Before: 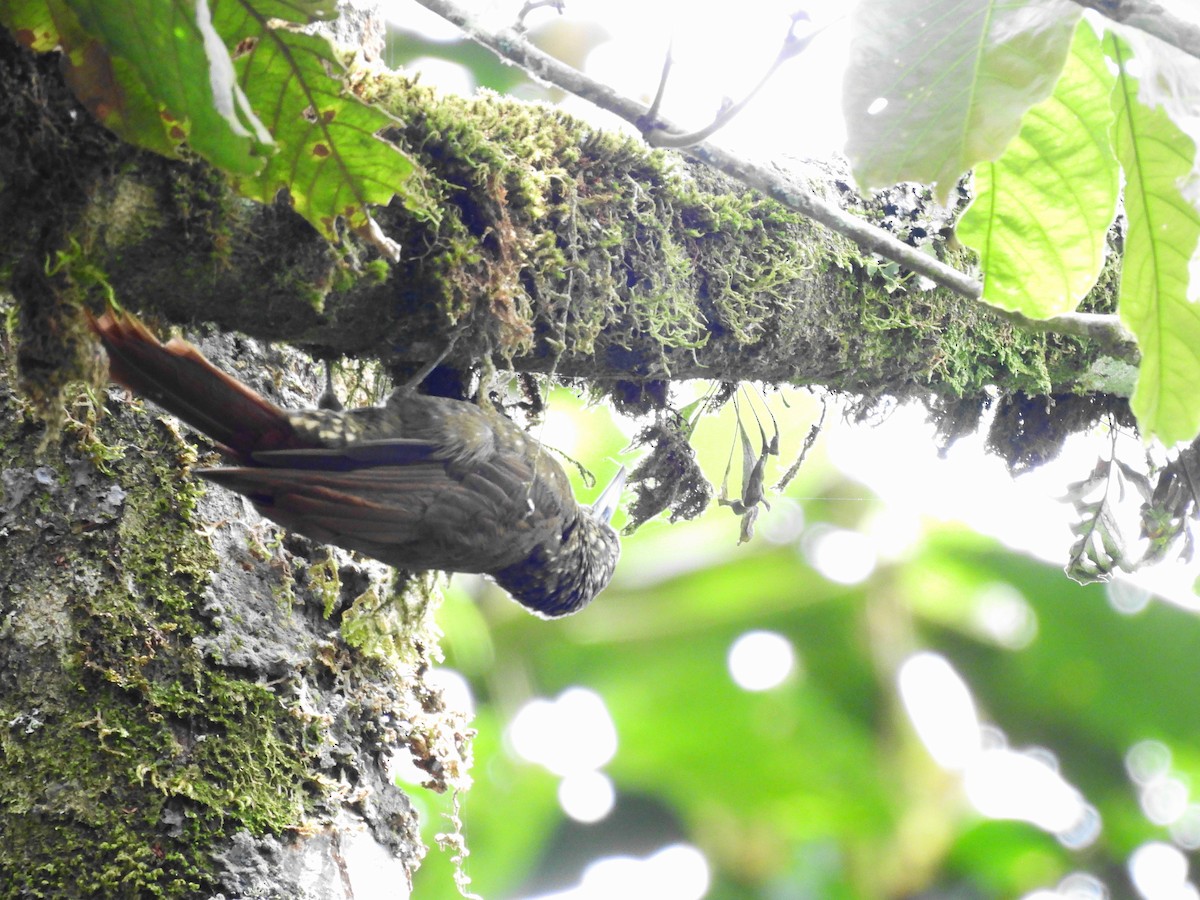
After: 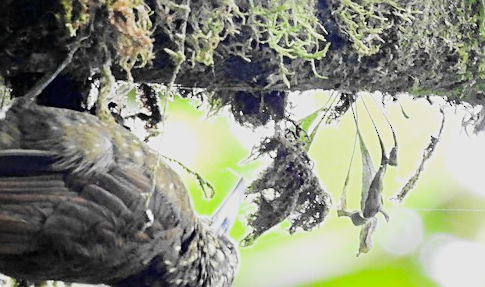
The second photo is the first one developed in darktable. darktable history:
sharpen: on, module defaults
color balance rgb: linear chroma grading › global chroma 6.48%, perceptual saturation grading › global saturation 12.96%, global vibrance 6.02%
crop: left 31.751%, top 32.172%, right 27.8%, bottom 35.83%
filmic rgb: black relative exposure -5 EV, hardness 2.88, contrast 1.4, highlights saturation mix -30%
